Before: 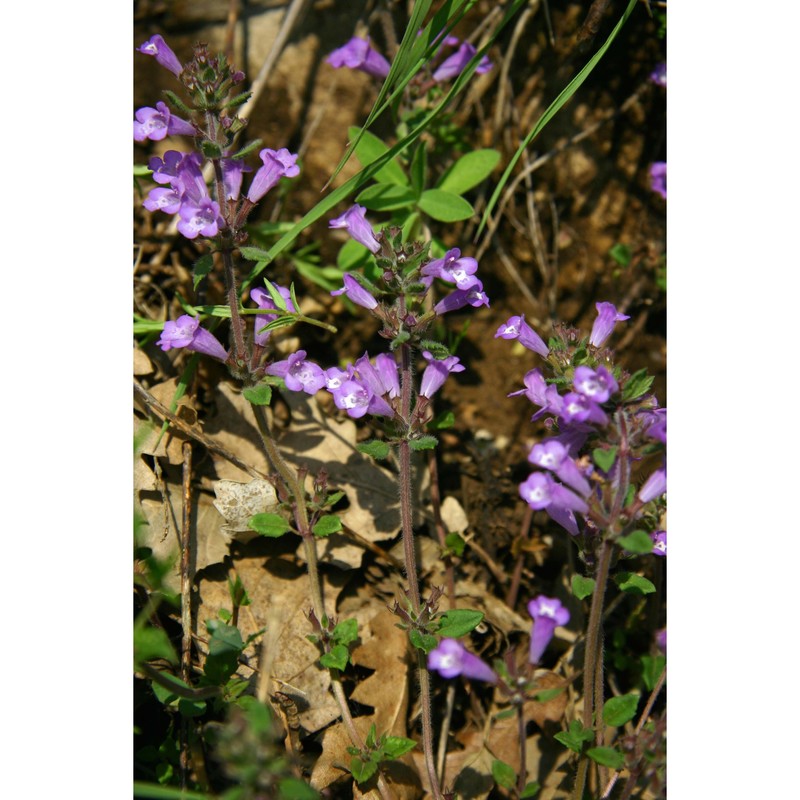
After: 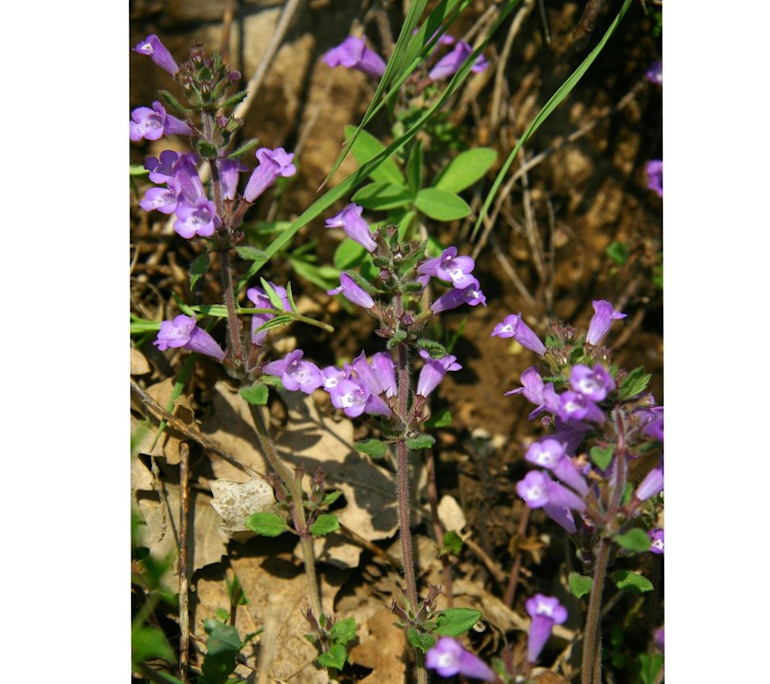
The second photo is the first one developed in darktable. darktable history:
crop and rotate: angle 0.2°, left 0.275%, right 3.127%, bottom 14.18%
white balance: emerald 1
shadows and highlights: soften with gaussian
base curve: curves: ch0 [(0, 0) (0.472, 0.508) (1, 1)]
